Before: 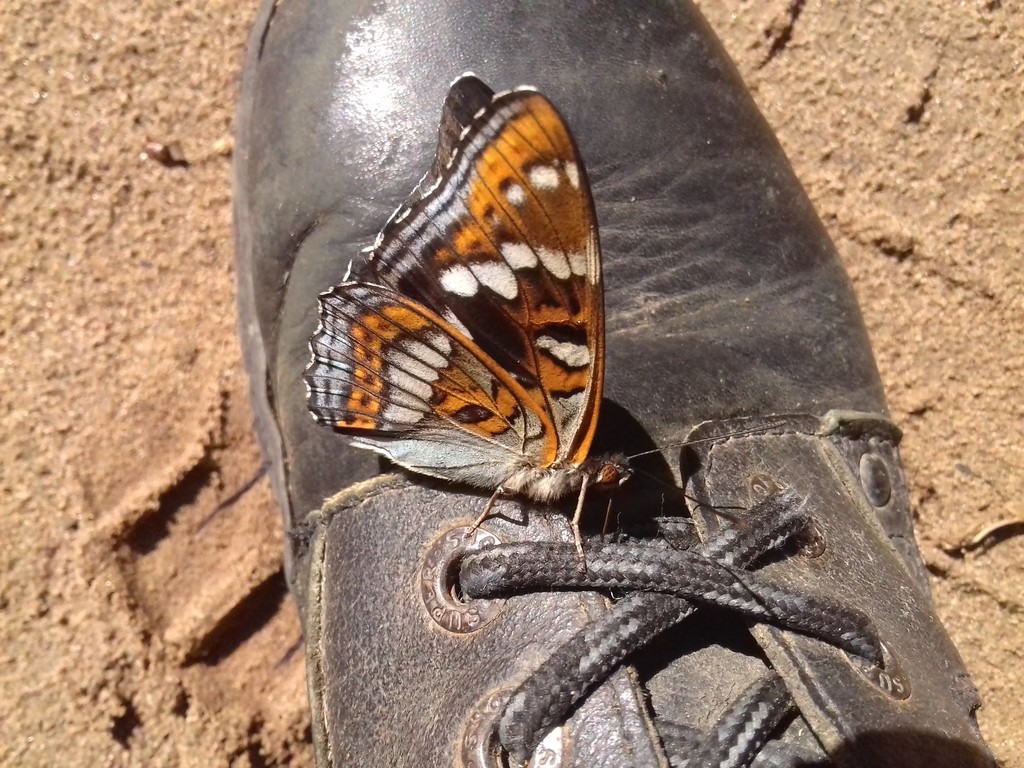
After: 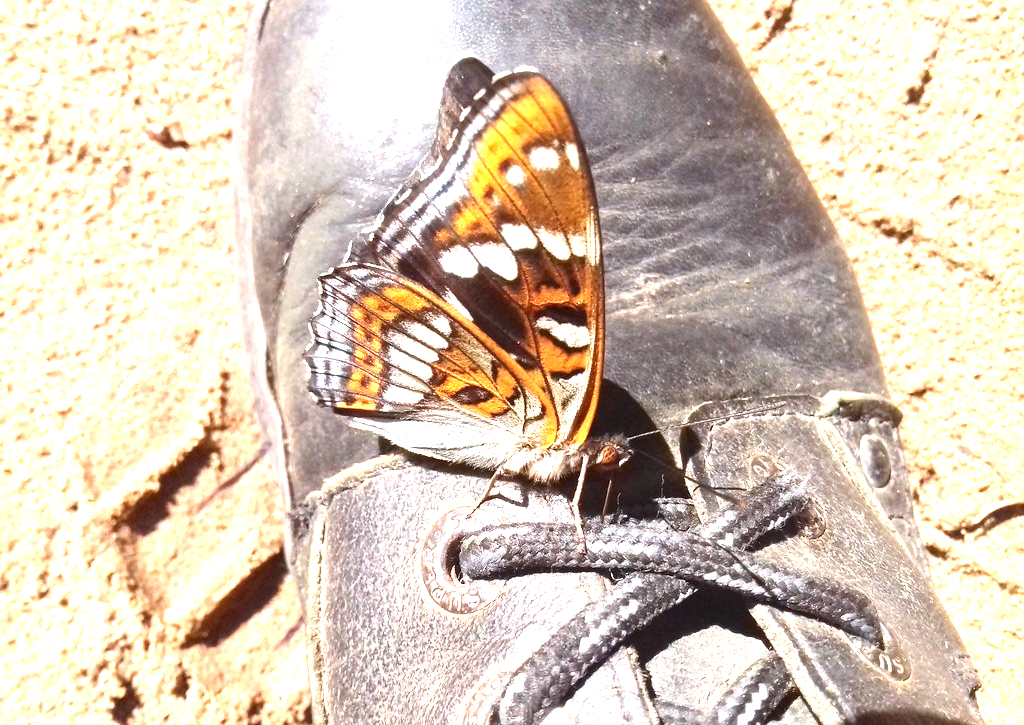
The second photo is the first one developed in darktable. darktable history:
white balance: red 0.976, blue 1.04
exposure: black level correction 0.001, exposure 1.735 EV, compensate highlight preservation false
crop and rotate: top 2.479%, bottom 3.018%
